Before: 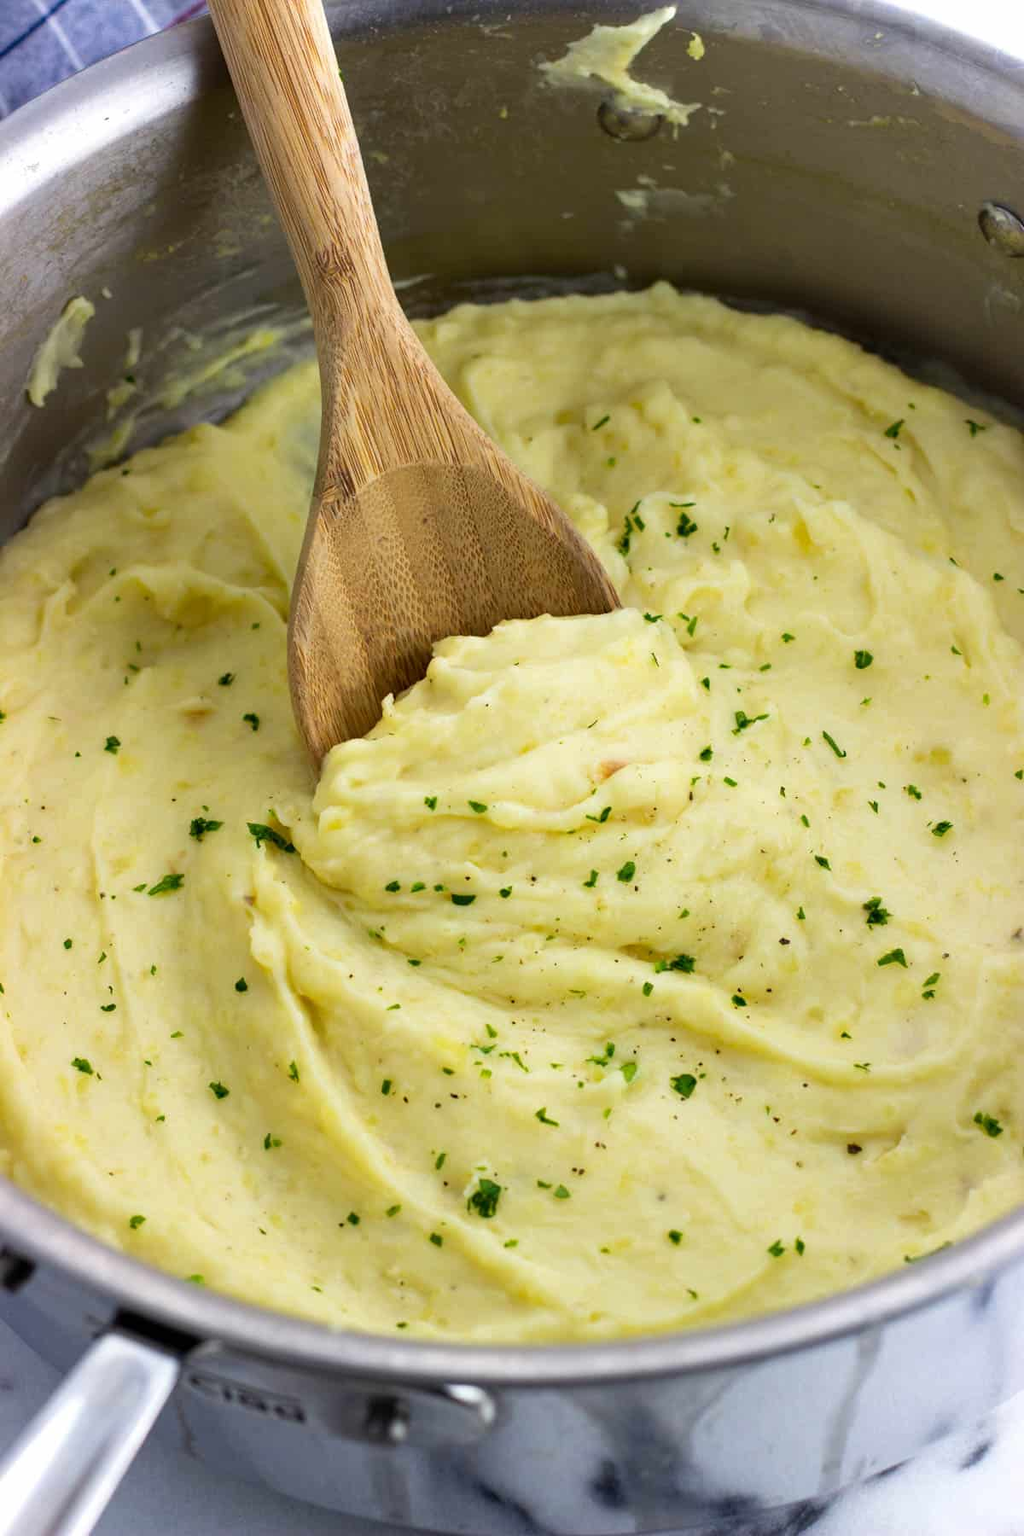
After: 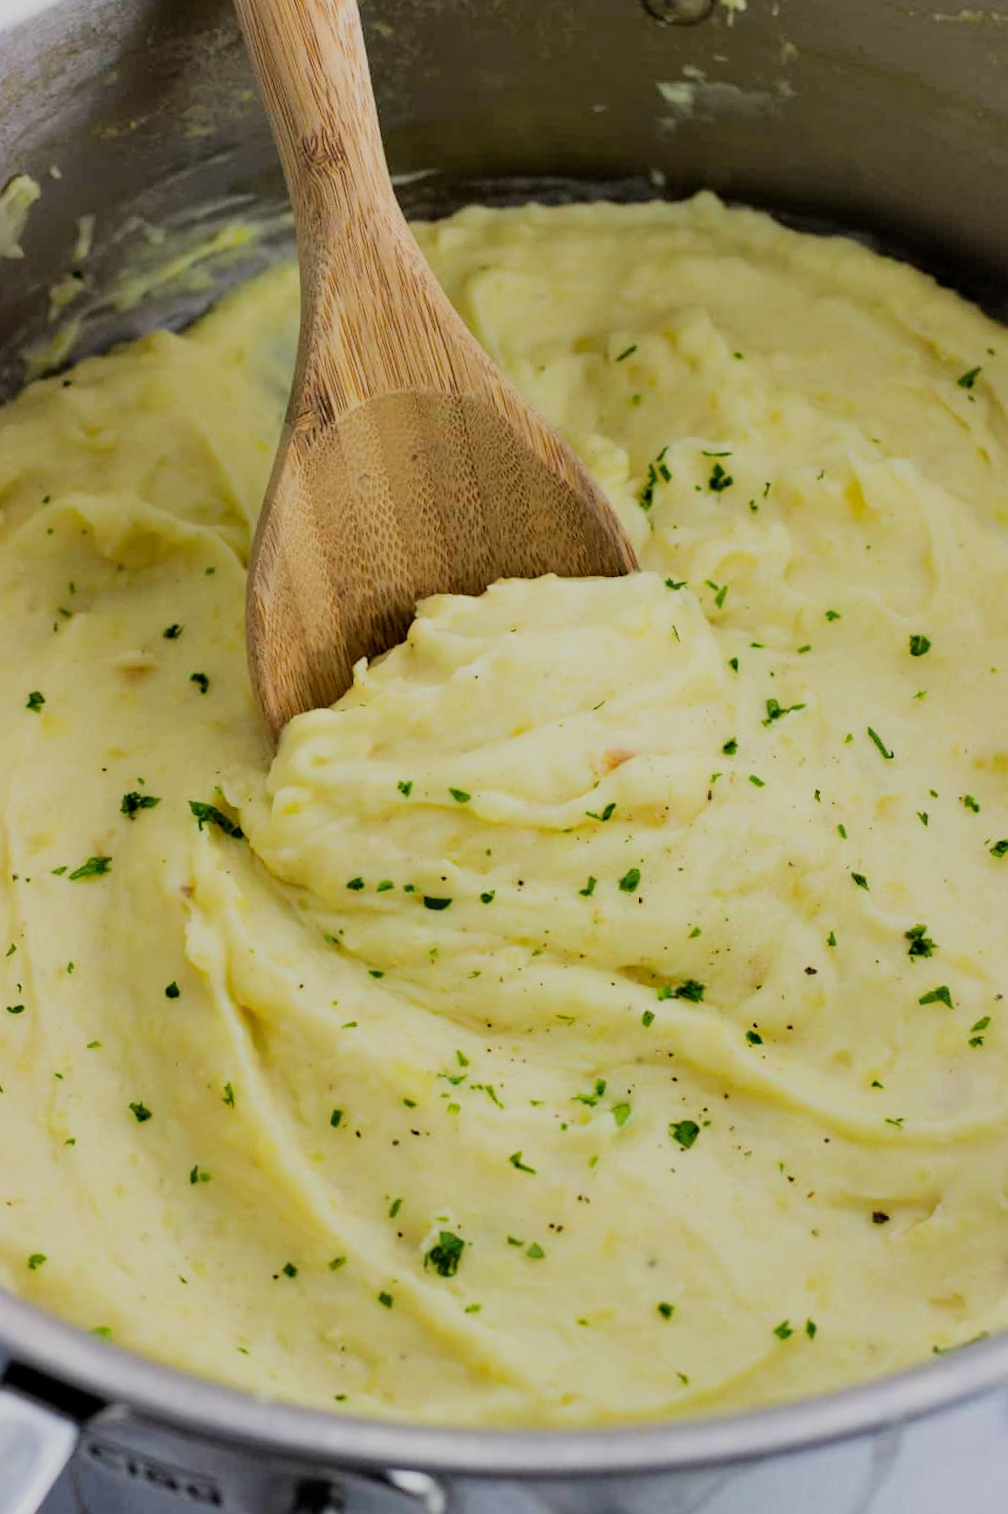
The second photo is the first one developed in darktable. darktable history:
crop and rotate: angle -2.86°, left 5.101%, top 5.16%, right 4.716%, bottom 4.539%
filmic rgb: black relative exposure -7.23 EV, white relative exposure 5.36 EV, threshold 5.95 EV, hardness 3.02, enable highlight reconstruction true
